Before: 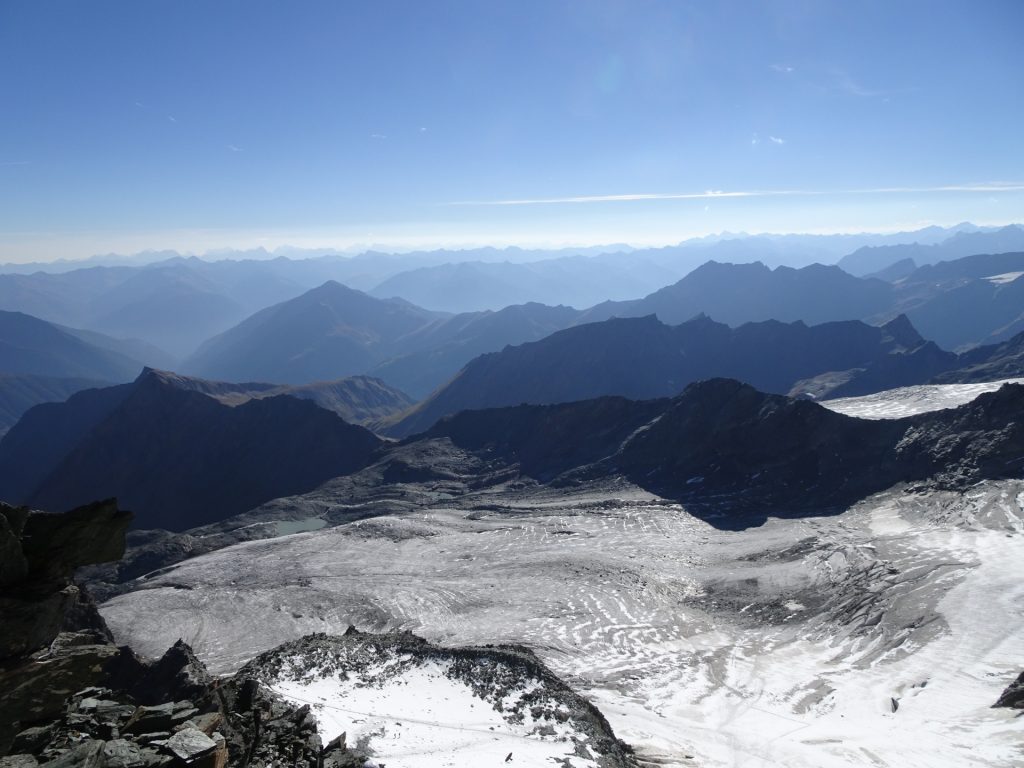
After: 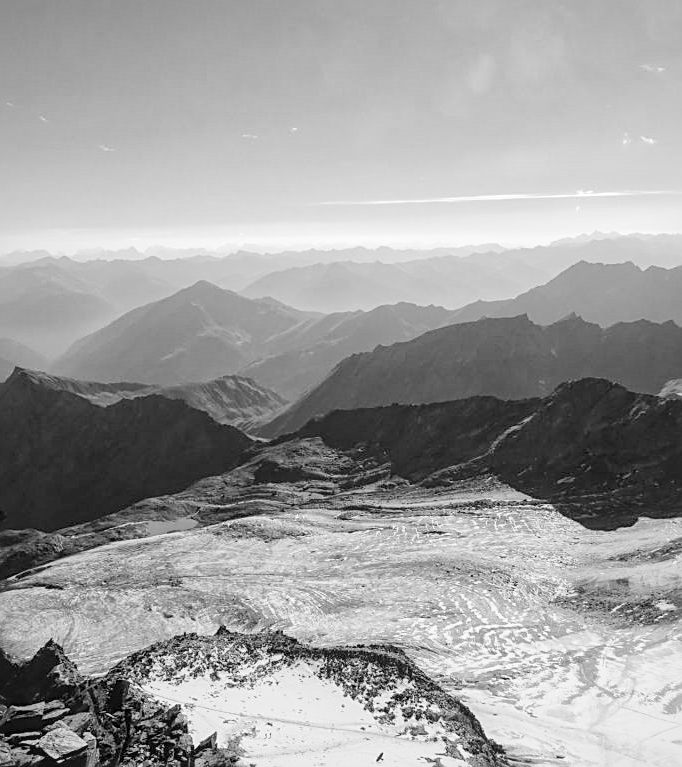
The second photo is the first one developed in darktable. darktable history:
tone curve: curves: ch0 [(0, 0.017) (0.239, 0.277) (0.508, 0.593) (0.826, 0.855) (1, 0.945)]; ch1 [(0, 0) (0.401, 0.42) (0.442, 0.47) (0.492, 0.498) (0.511, 0.504) (0.555, 0.586) (0.681, 0.739) (1, 1)]; ch2 [(0, 0) (0.411, 0.433) (0.5, 0.504) (0.545, 0.574) (1, 1)], color space Lab, independent channels, preserve colors none
crop and rotate: left 12.673%, right 20.66%
global tonemap: drago (1, 100), detail 1
local contrast: on, module defaults
sharpen: on, module defaults
color balance rgb: perceptual saturation grading › global saturation 30%, global vibrance 20%
monochrome: on, module defaults
